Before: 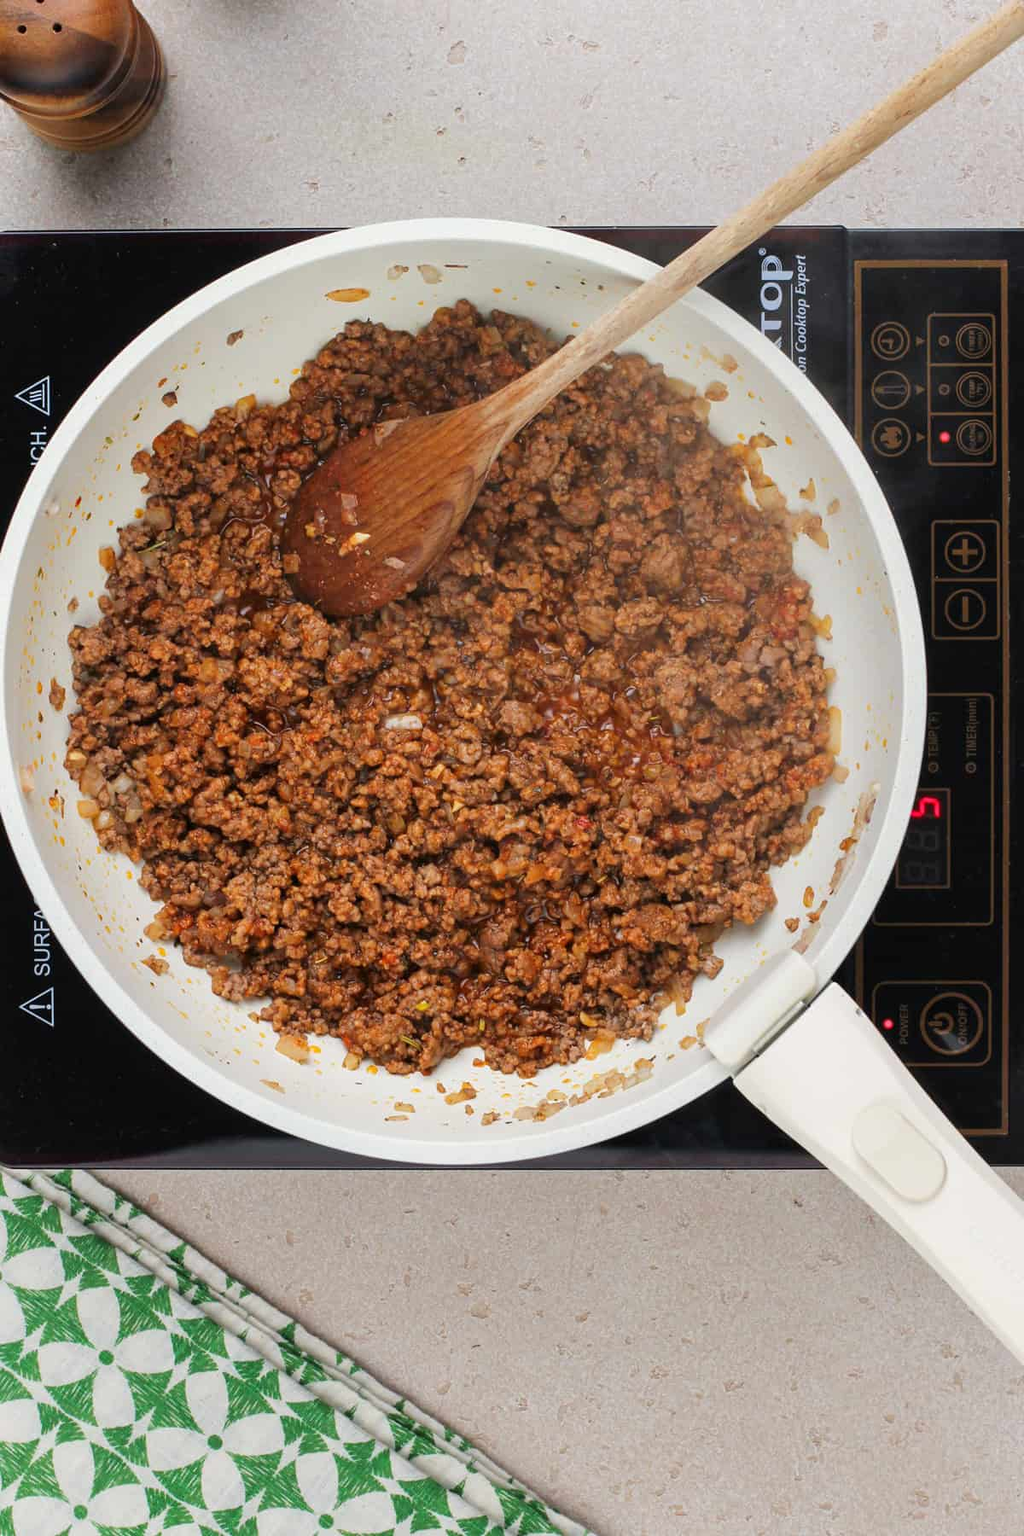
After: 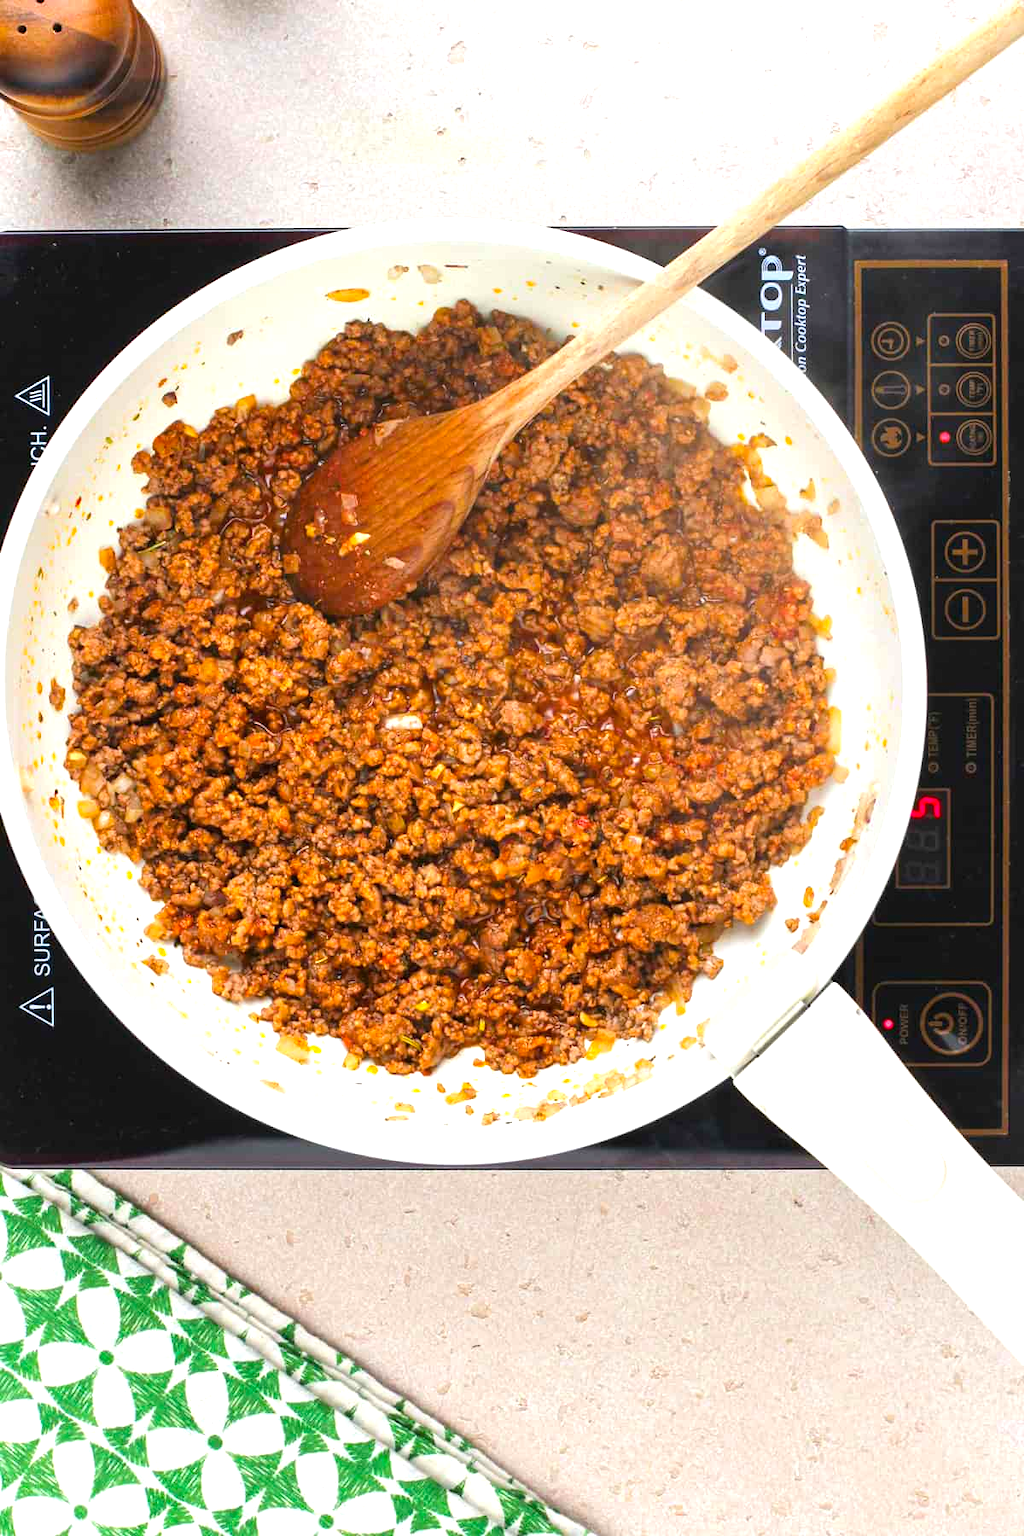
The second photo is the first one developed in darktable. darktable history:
exposure: black level correction 0, exposure 0.901 EV, compensate highlight preservation false
color balance rgb: perceptual saturation grading › global saturation 19.406%, global vibrance 20%
